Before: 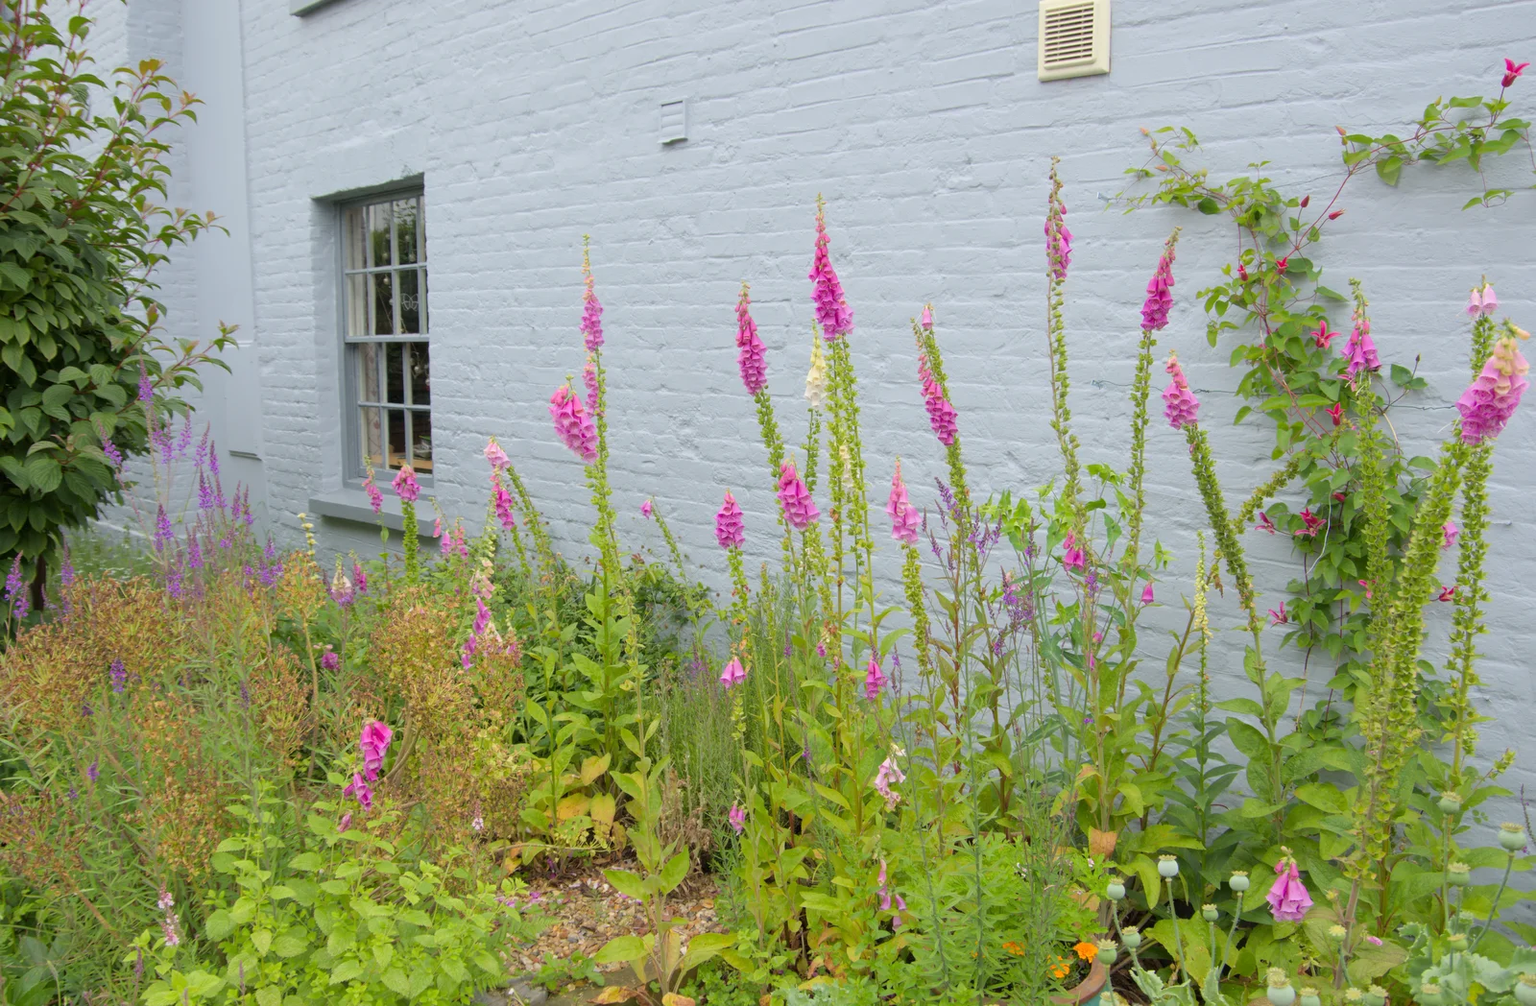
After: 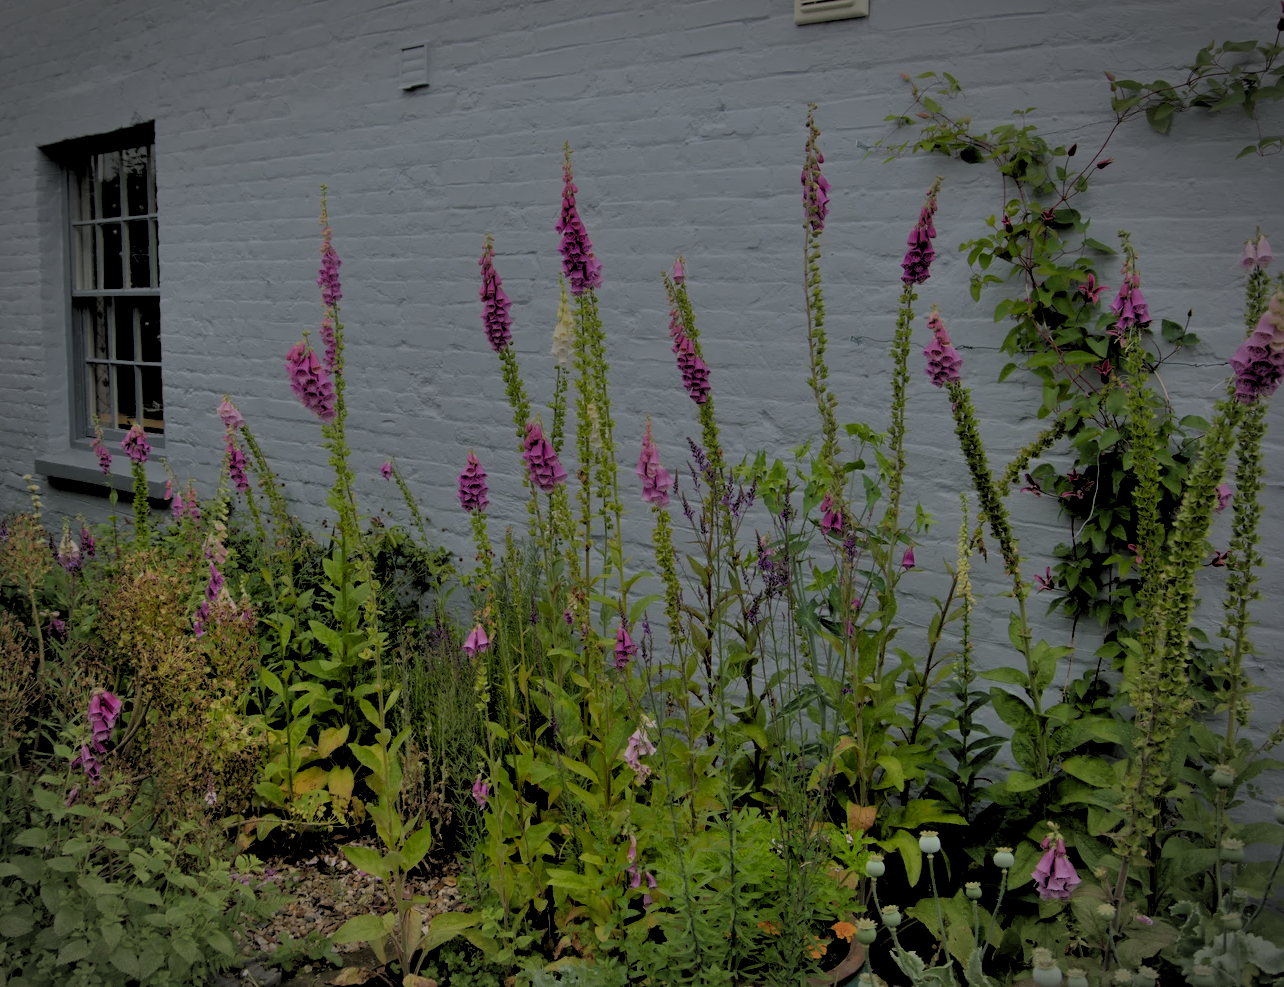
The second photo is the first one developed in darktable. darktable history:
exposure: exposure -2.002 EV, compensate highlight preservation false
contrast brightness saturation: contrast 0.1, brightness 0.03, saturation 0.09
rgb levels: levels [[0.029, 0.461, 0.922], [0, 0.5, 1], [0, 0.5, 1]]
crop and rotate: left 17.959%, top 5.771%, right 1.742%
shadows and highlights: soften with gaussian
vignetting: automatic ratio true
